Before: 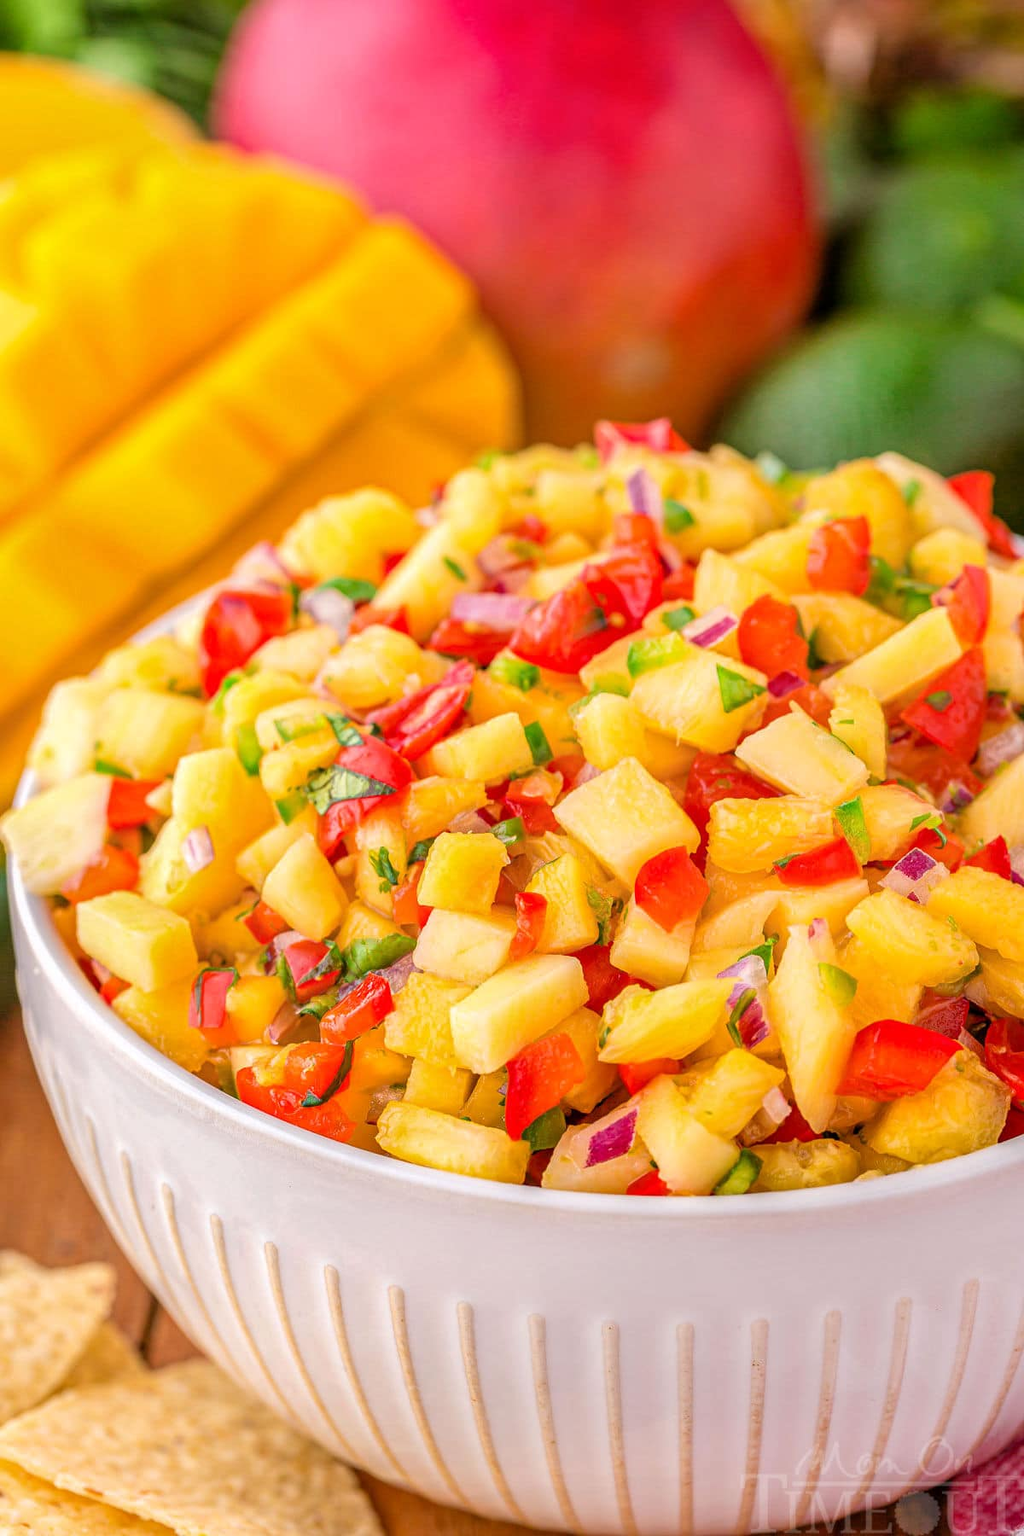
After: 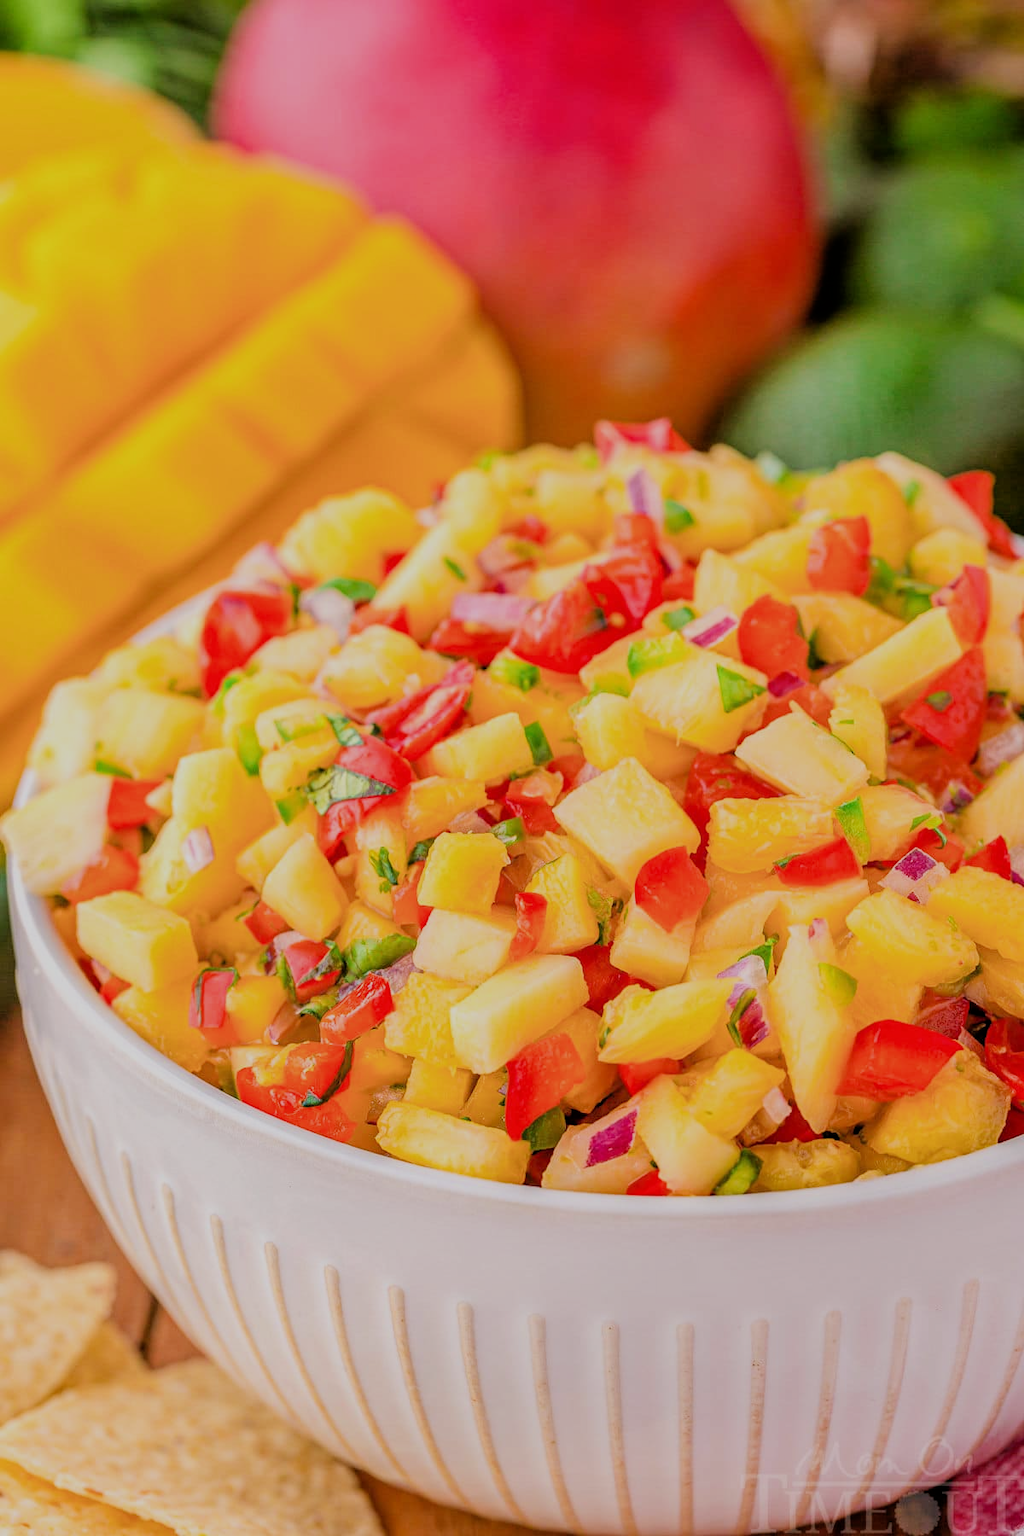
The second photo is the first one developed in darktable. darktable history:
filmic rgb: black relative exposure -7.32 EV, white relative exposure 5.09 EV, hardness 3.2
exposure: exposure -0.041 EV, compensate highlight preservation false
